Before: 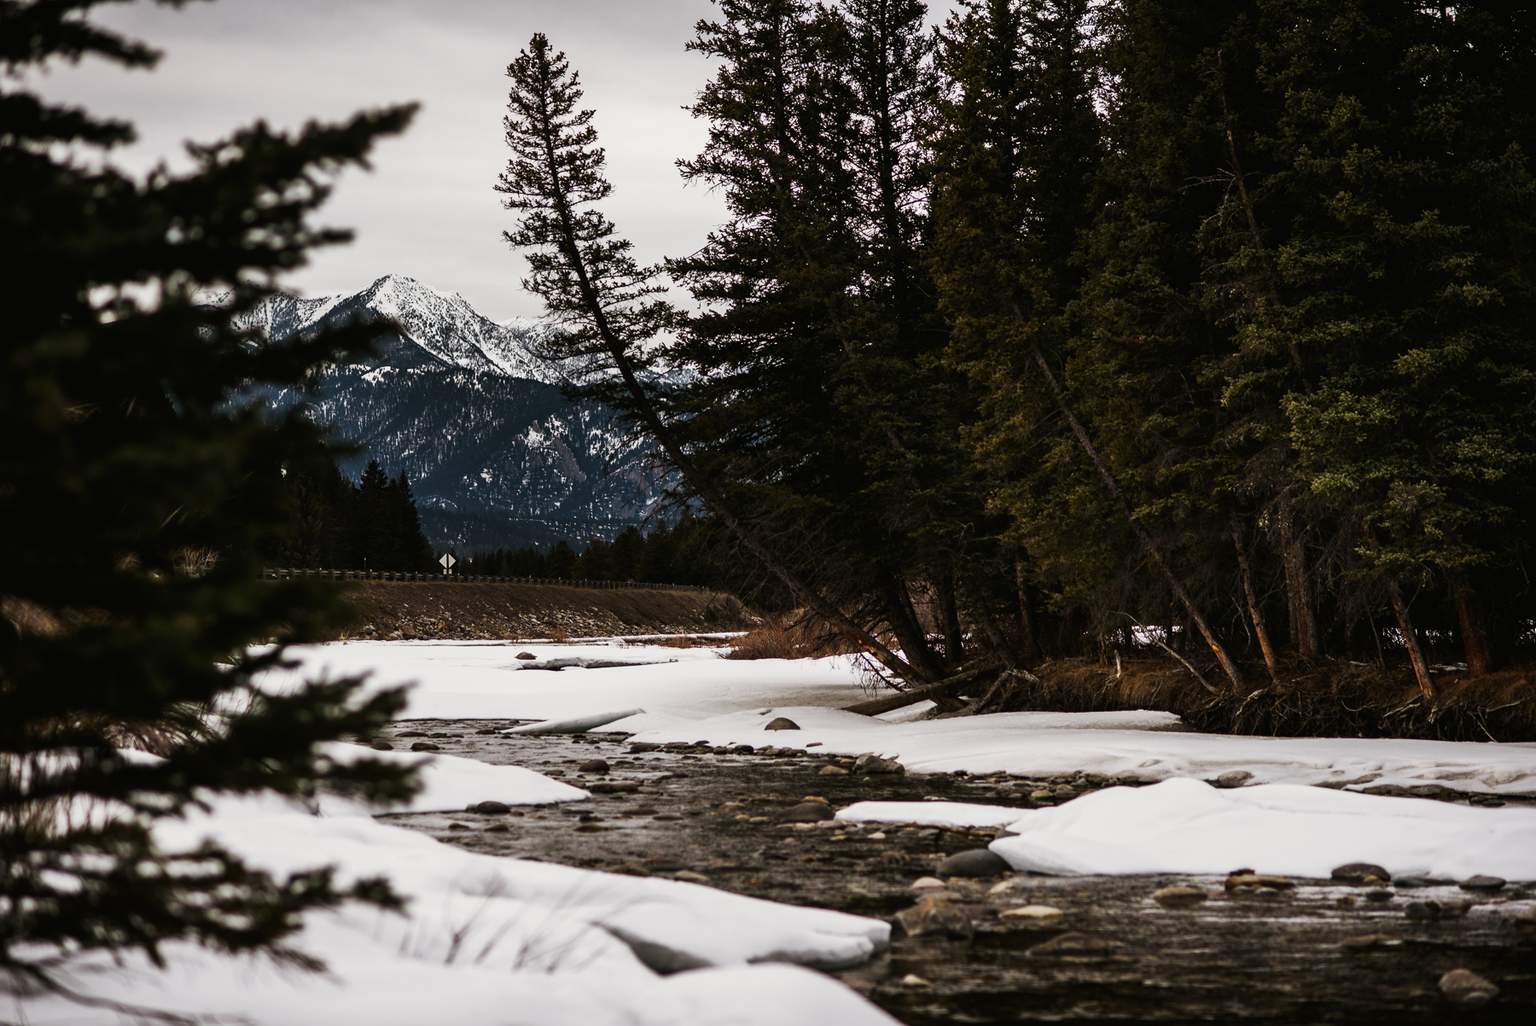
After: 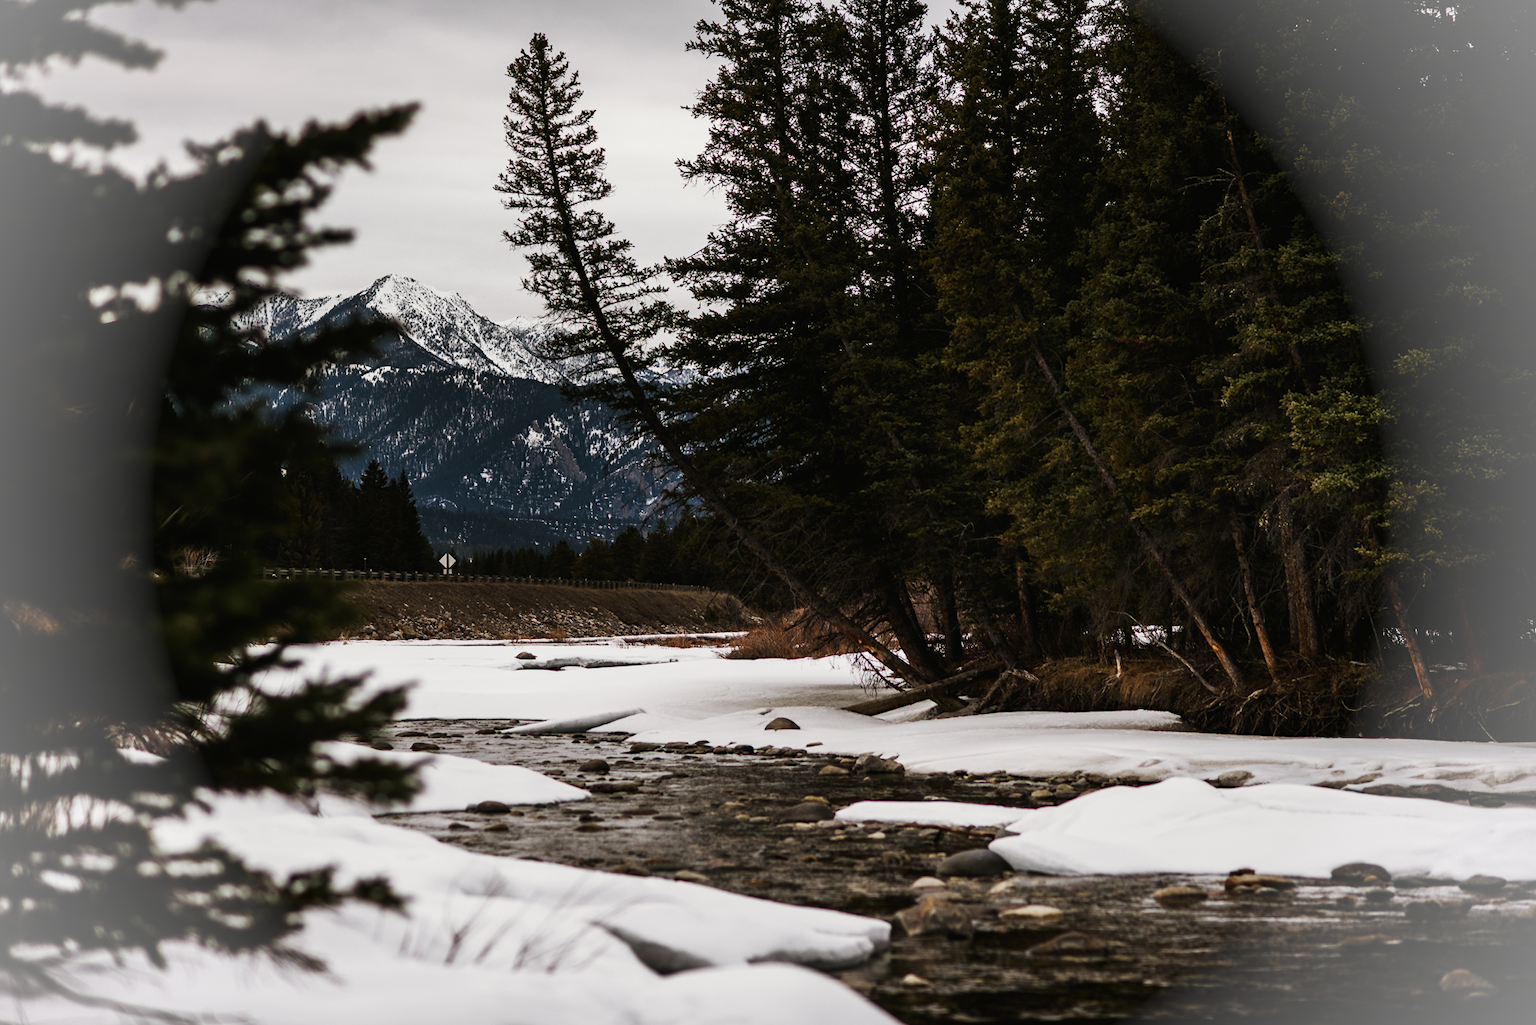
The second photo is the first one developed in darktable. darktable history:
vignetting: brightness 0.315, saturation -0.001
